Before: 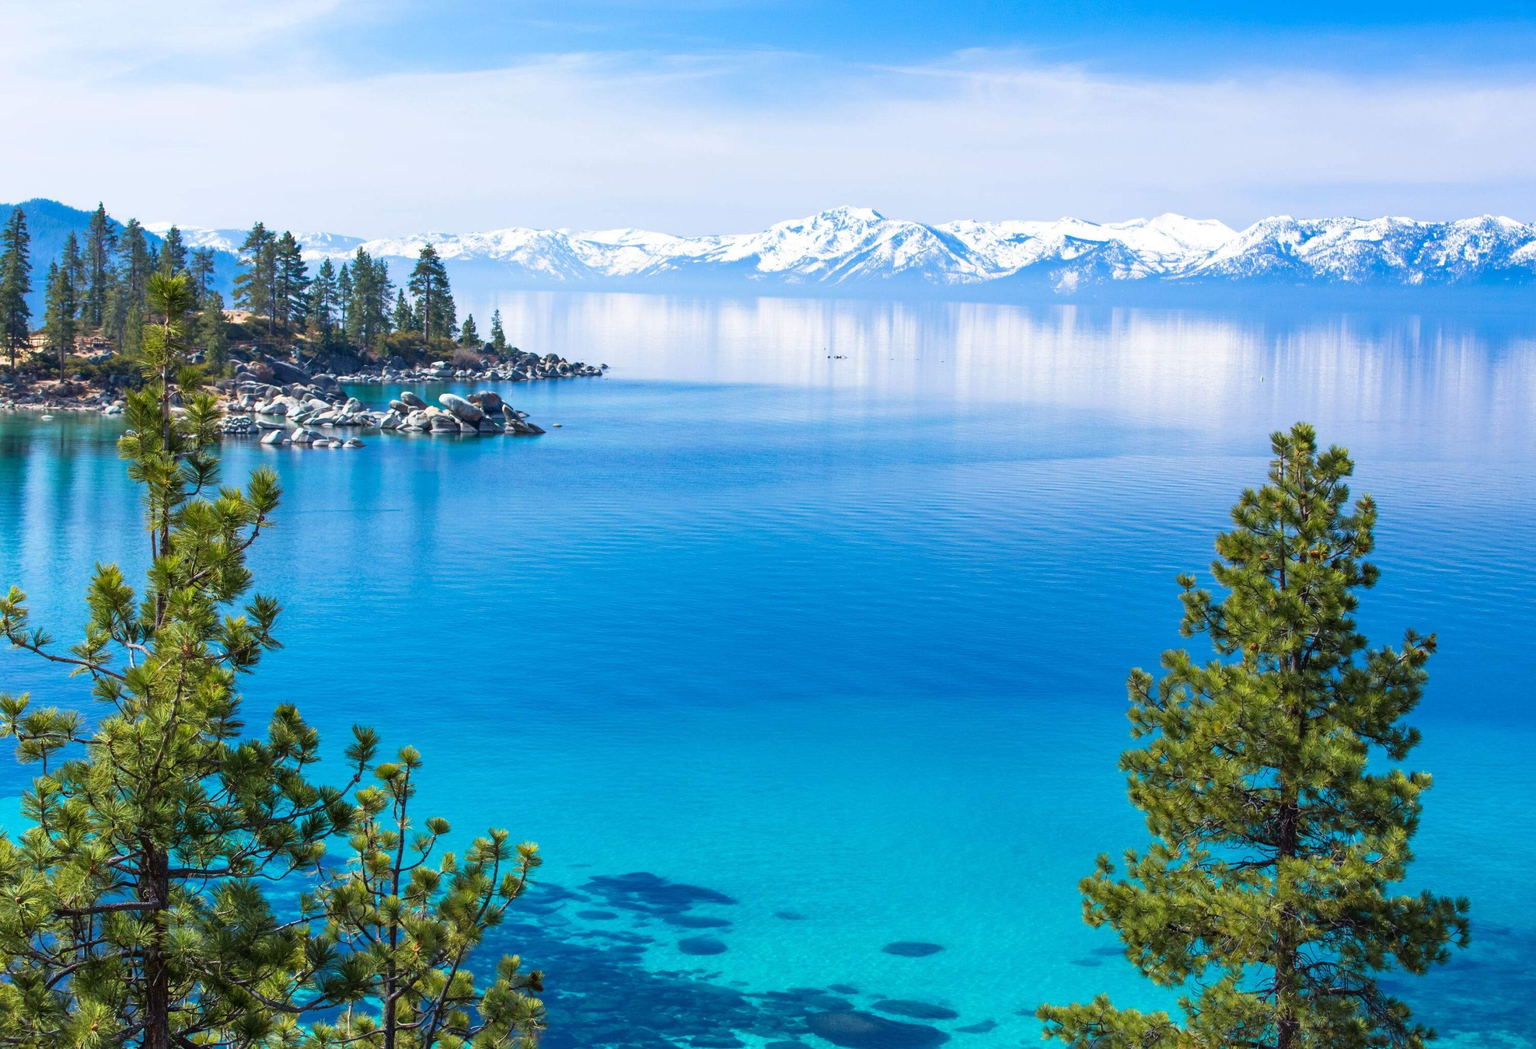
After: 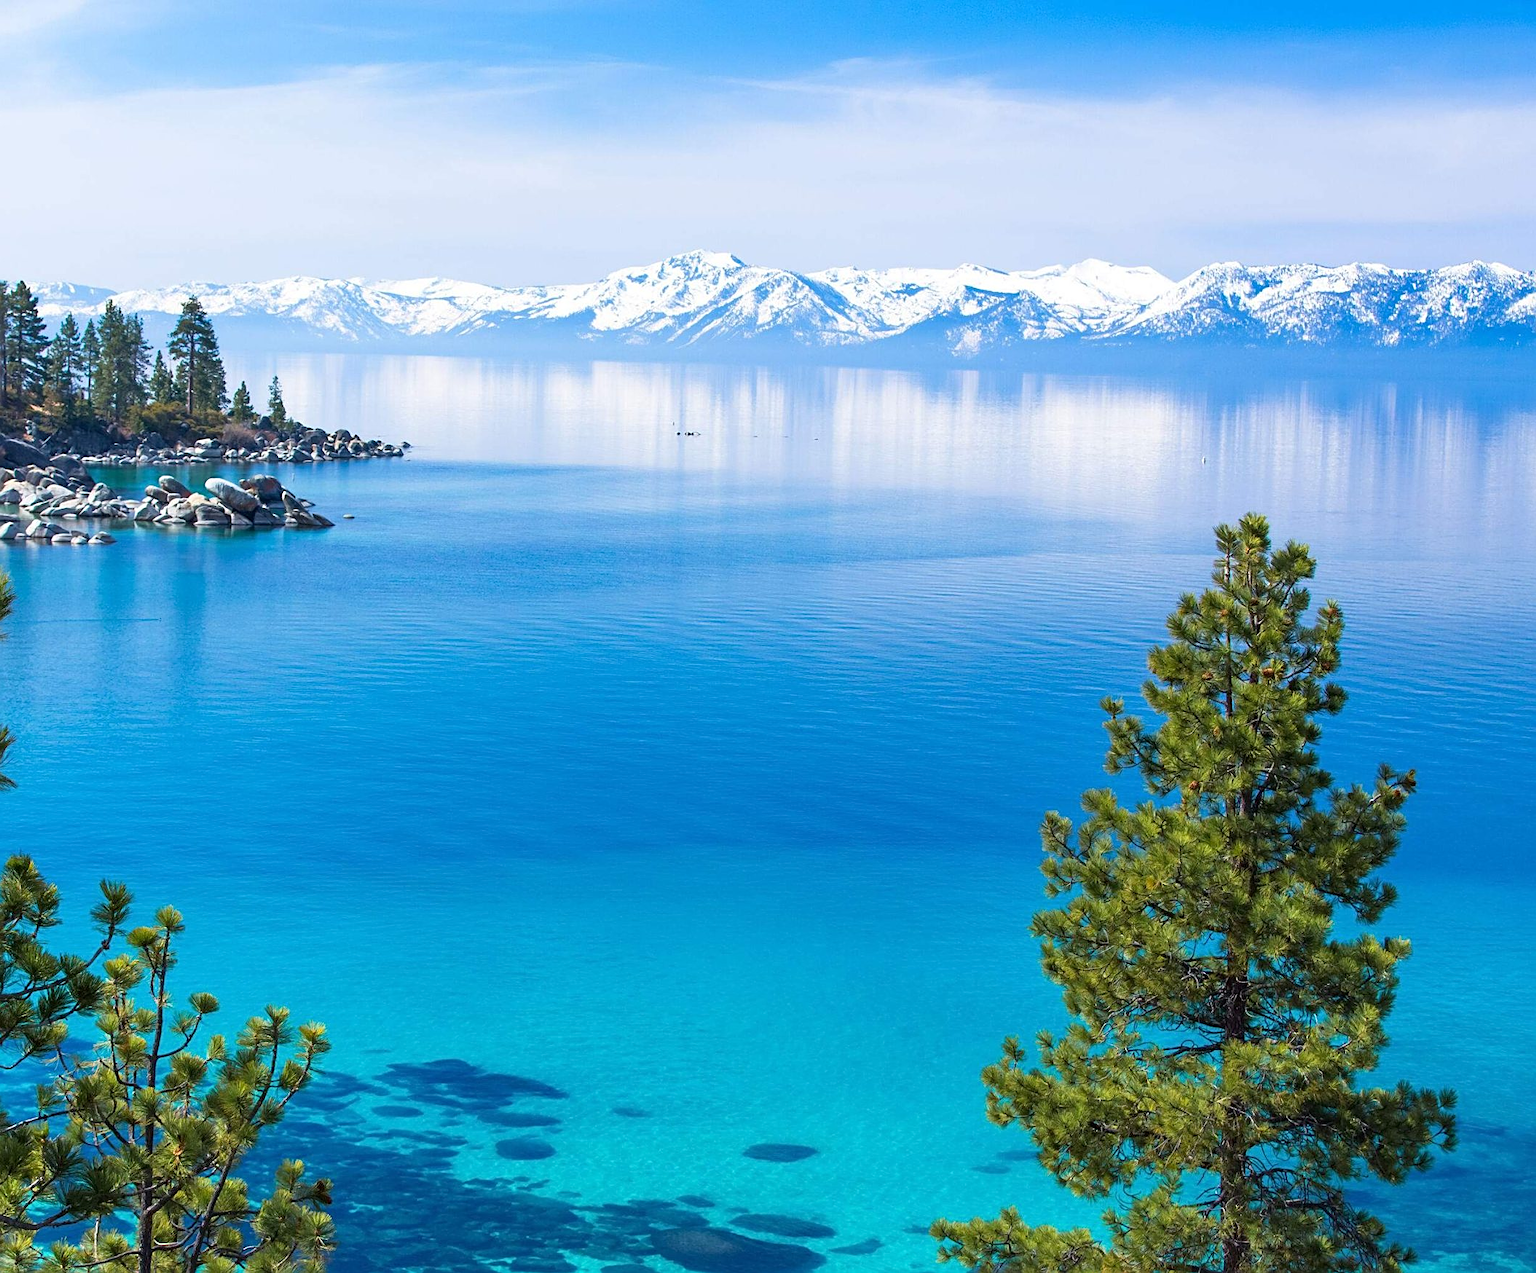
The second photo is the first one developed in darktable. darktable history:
crop: left 17.582%, bottom 0.031%
sharpen: on, module defaults
